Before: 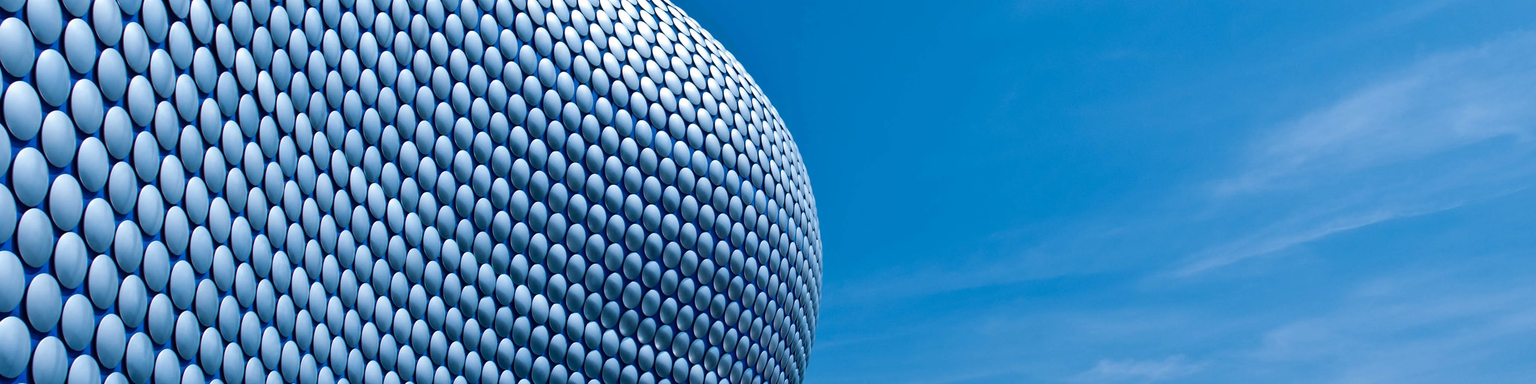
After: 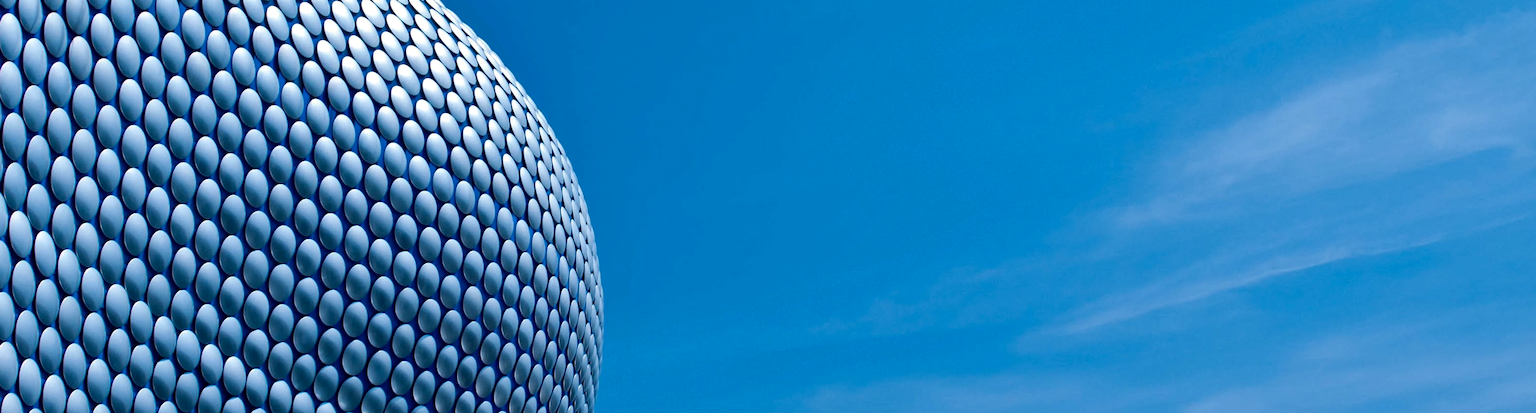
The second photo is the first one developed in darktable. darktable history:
haze removal: compatibility mode true, adaptive false
crop: left 23.518%, top 5.826%, bottom 11.838%
